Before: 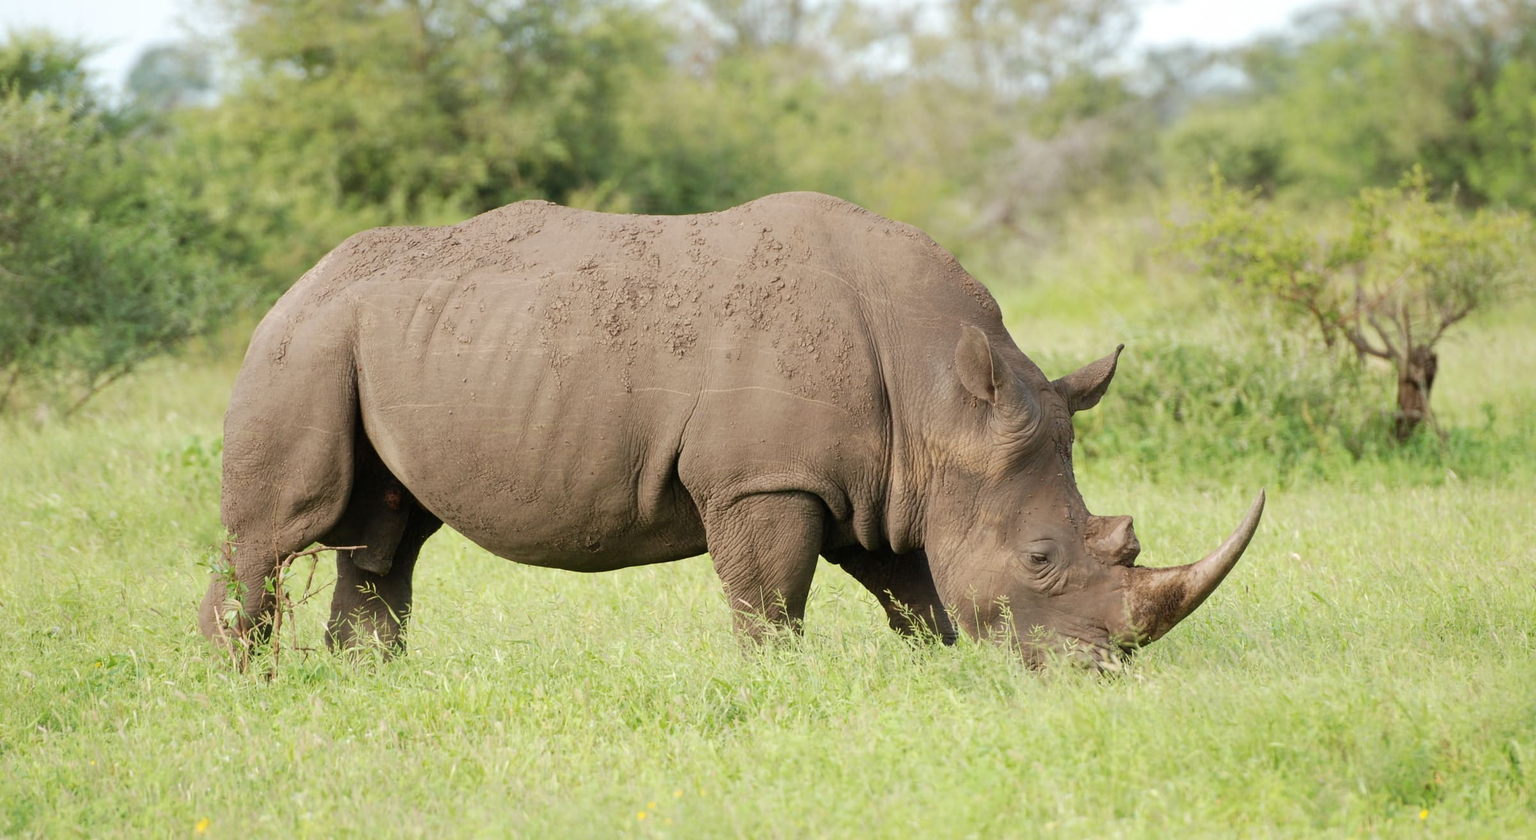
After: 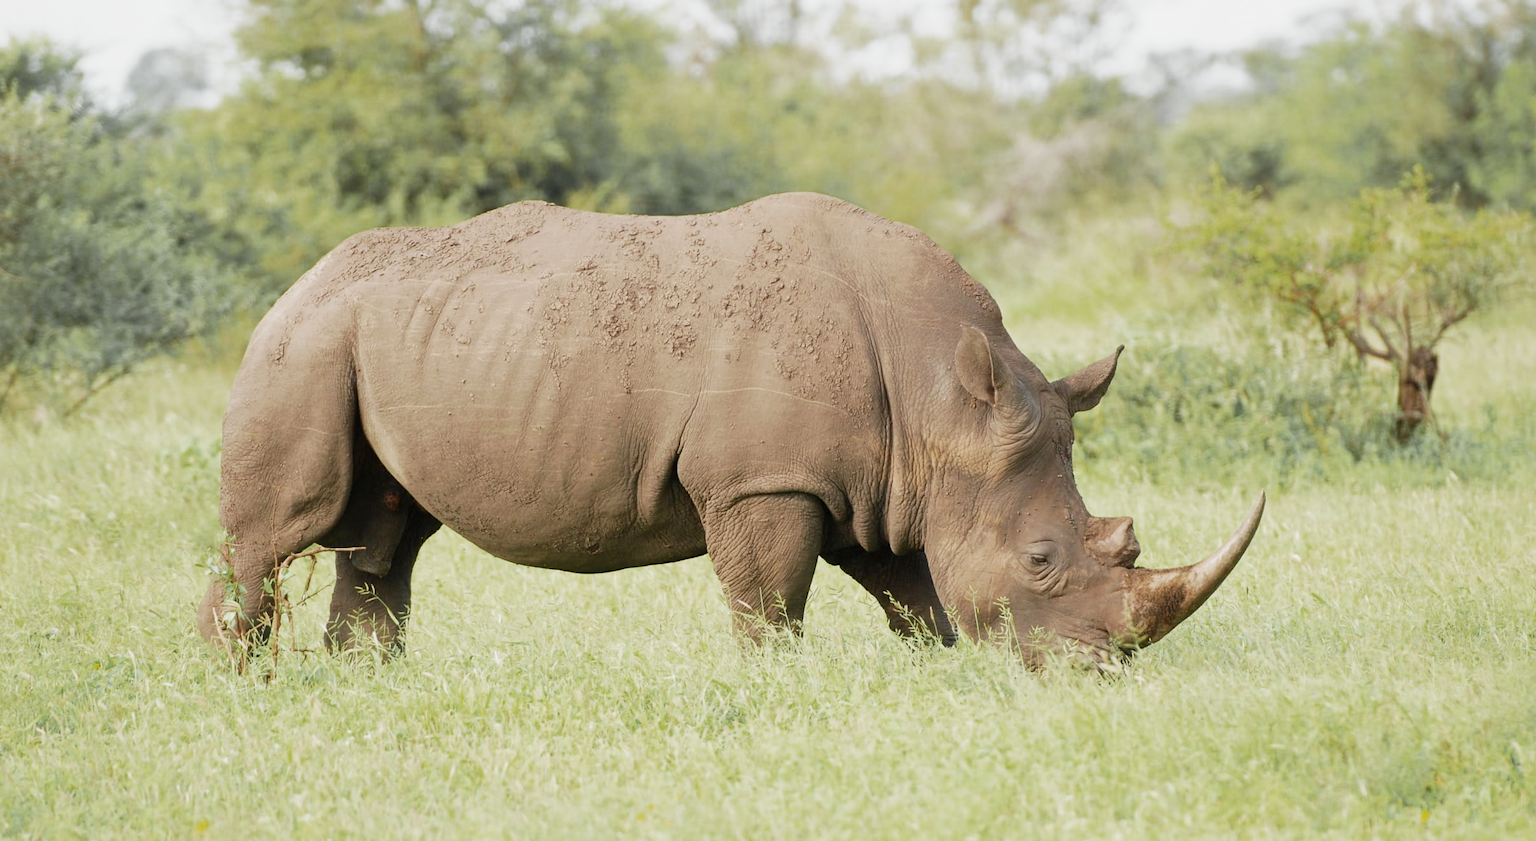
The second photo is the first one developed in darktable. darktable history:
crop and rotate: left 0.158%, bottom 0.014%
base curve: curves: ch0 [(0, 0) (0.088, 0.125) (0.176, 0.251) (0.354, 0.501) (0.613, 0.749) (1, 0.877)], preserve colors none
color zones: curves: ch0 [(0.004, 0.388) (0.125, 0.392) (0.25, 0.404) (0.375, 0.5) (0.5, 0.5) (0.625, 0.5) (0.75, 0.5) (0.875, 0.5)]; ch1 [(0, 0.5) (0.125, 0.5) (0.25, 0.5) (0.375, 0.124) (0.524, 0.124) (0.645, 0.128) (0.789, 0.132) (0.914, 0.096) (0.998, 0.068)]
